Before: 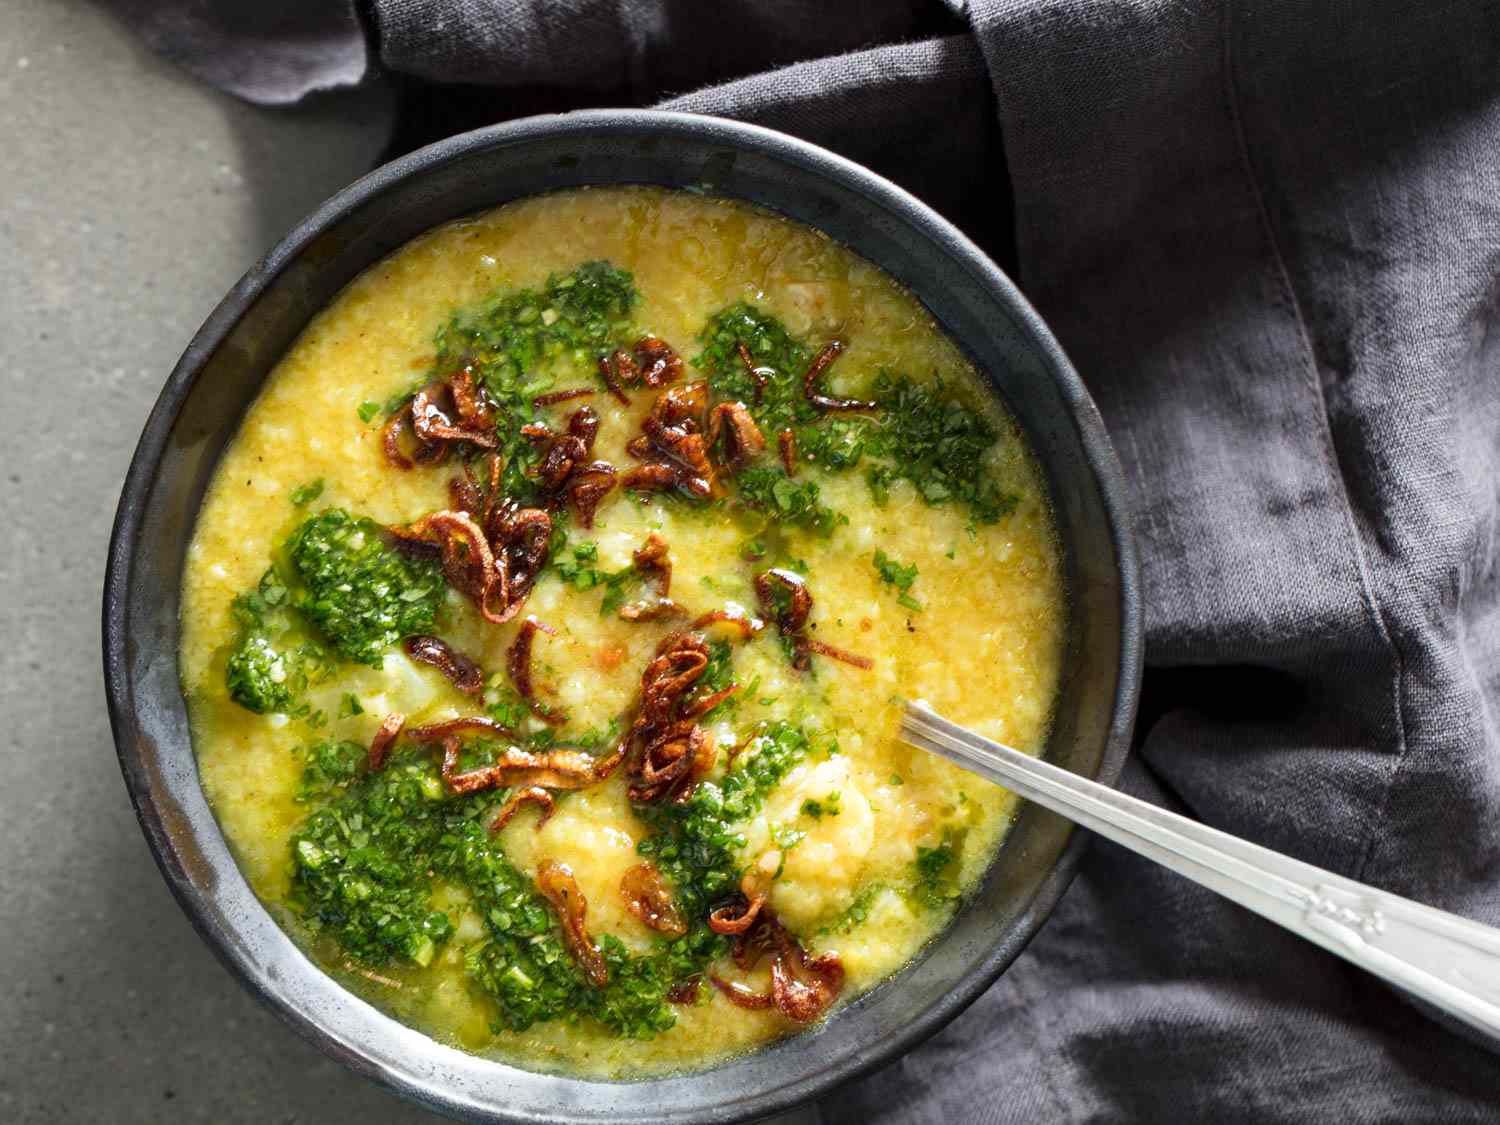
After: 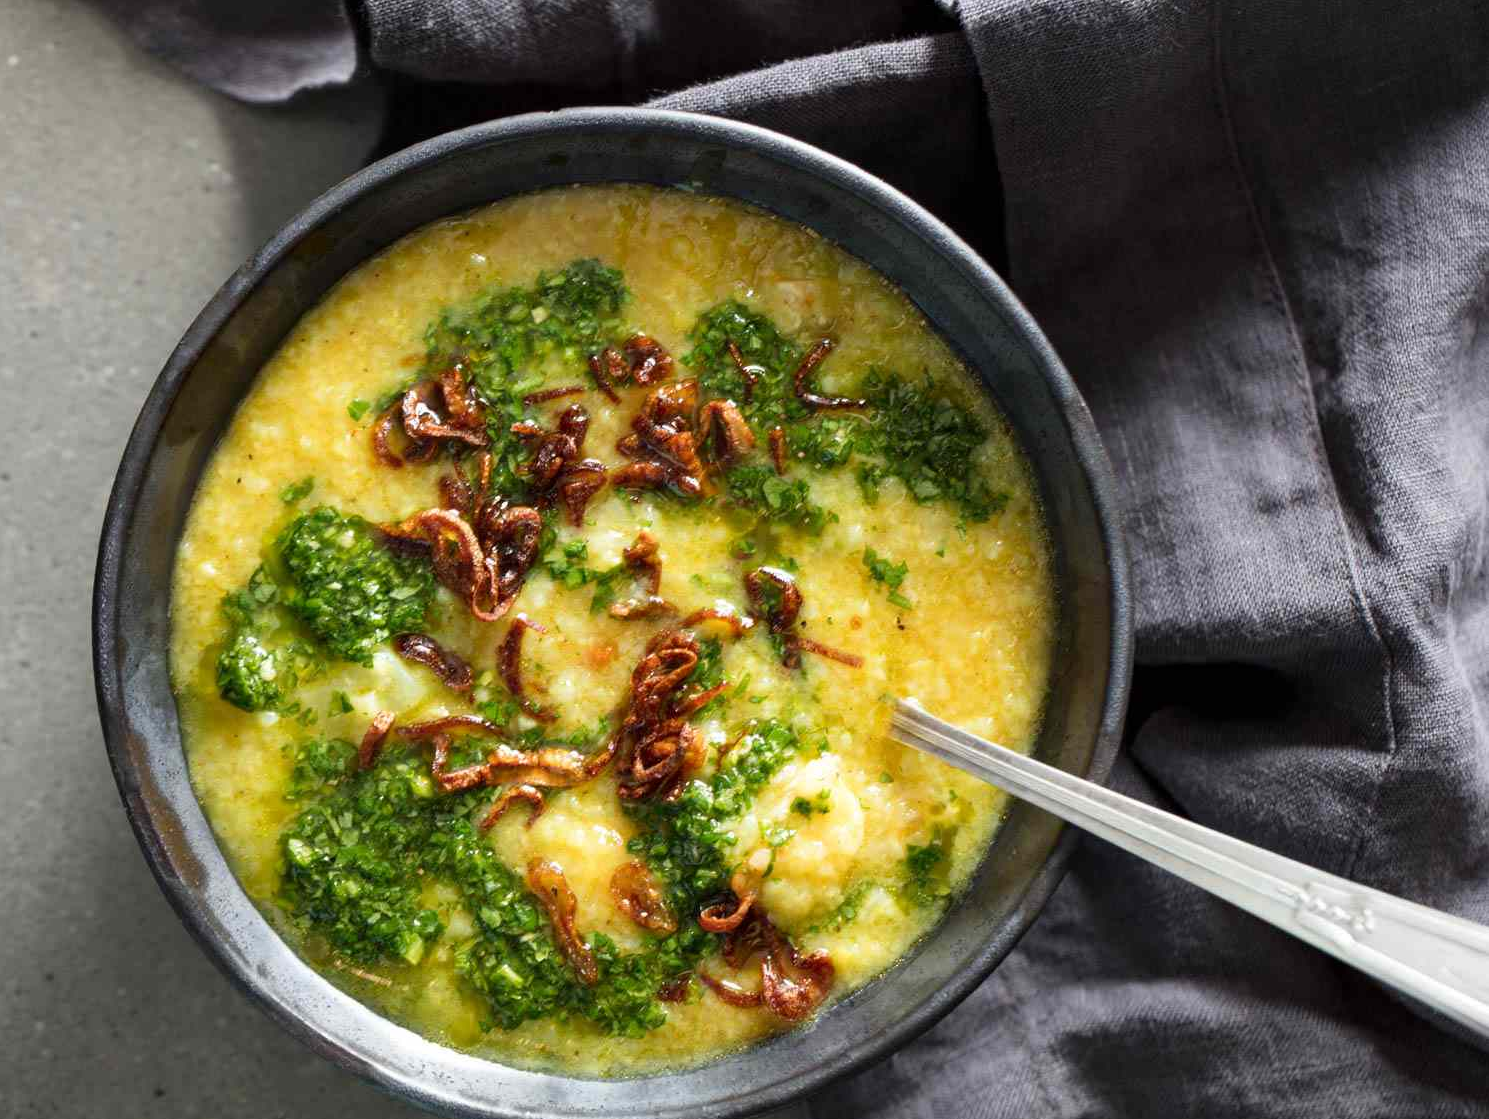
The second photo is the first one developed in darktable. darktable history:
crop and rotate: left 0.697%, top 0.187%, bottom 0.285%
